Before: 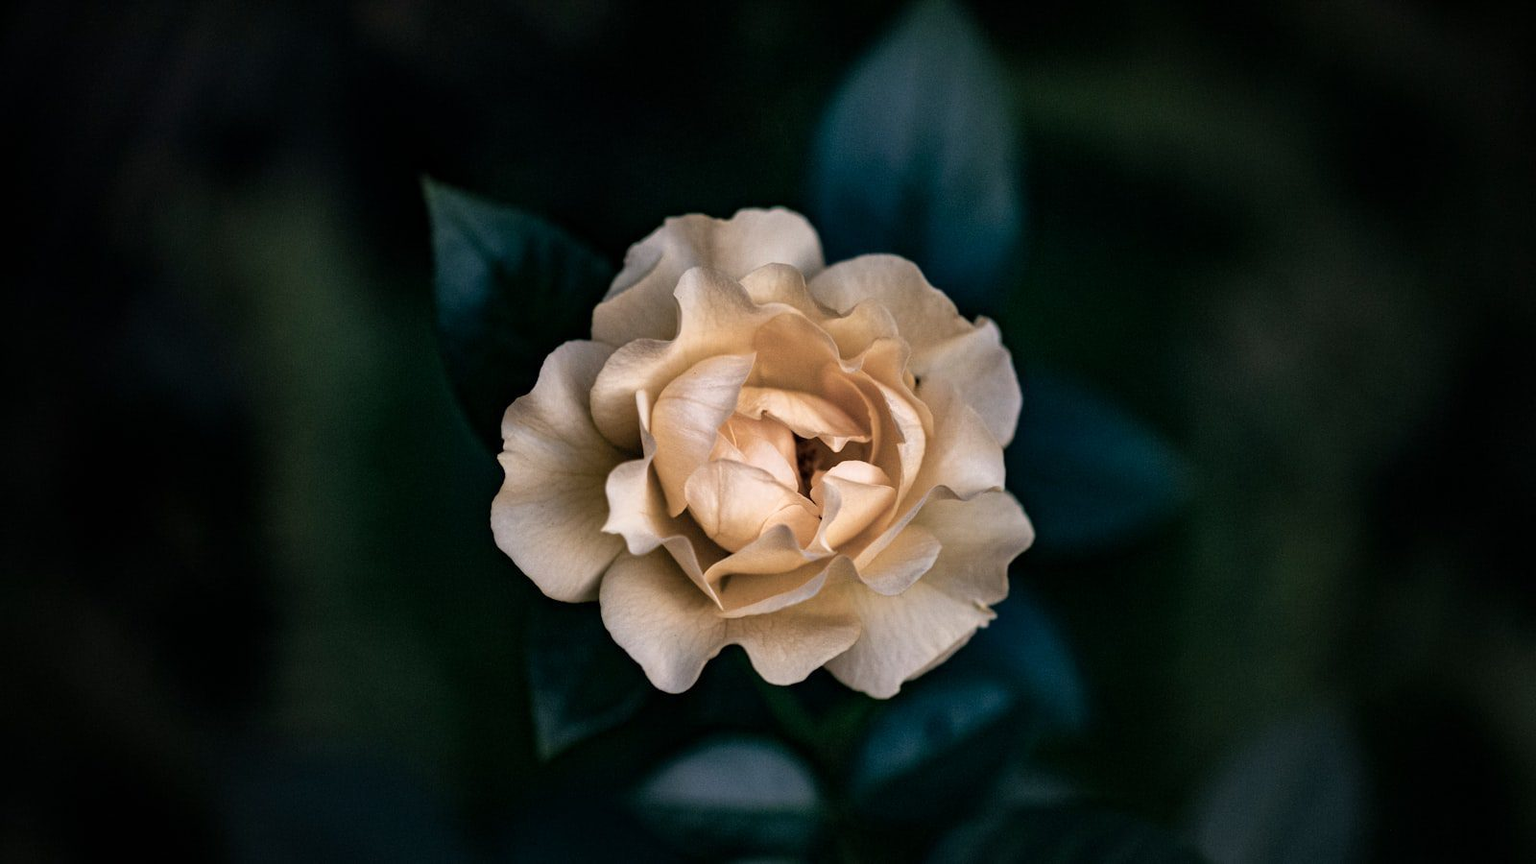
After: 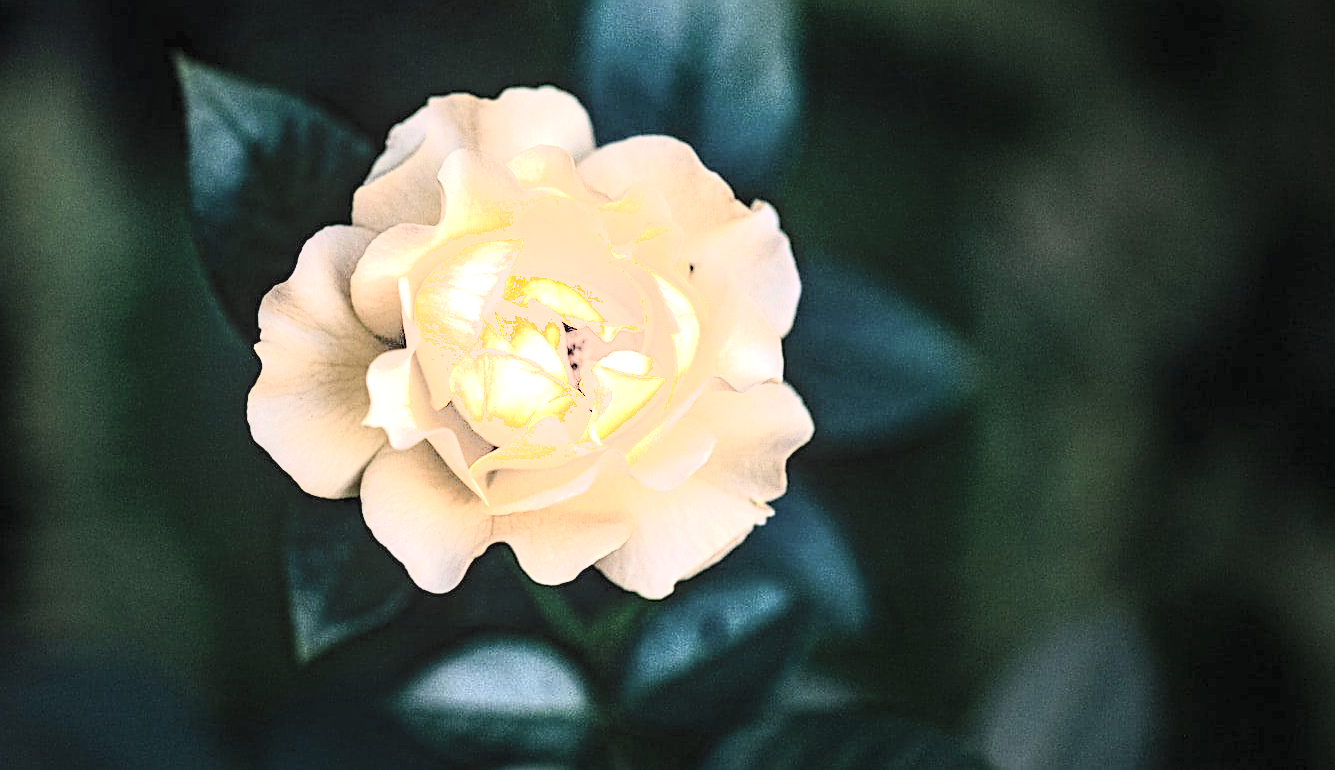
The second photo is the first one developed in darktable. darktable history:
exposure: black level correction 0, exposure 0.89 EV, compensate exposure bias true, compensate highlight preservation false
local contrast: detail 130%
crop: left 16.51%, top 14.442%
shadows and highlights: shadows -22.03, highlights 99.5, soften with gaussian
contrast brightness saturation: contrast 0.376, brightness 0.535
sharpen: on, module defaults
tone equalizer: -8 EV -0.384 EV, -7 EV -0.356 EV, -6 EV -0.359 EV, -5 EV -0.26 EV, -3 EV 0.197 EV, -2 EV 0.339 EV, -1 EV 0.37 EV, +0 EV 0.432 EV
